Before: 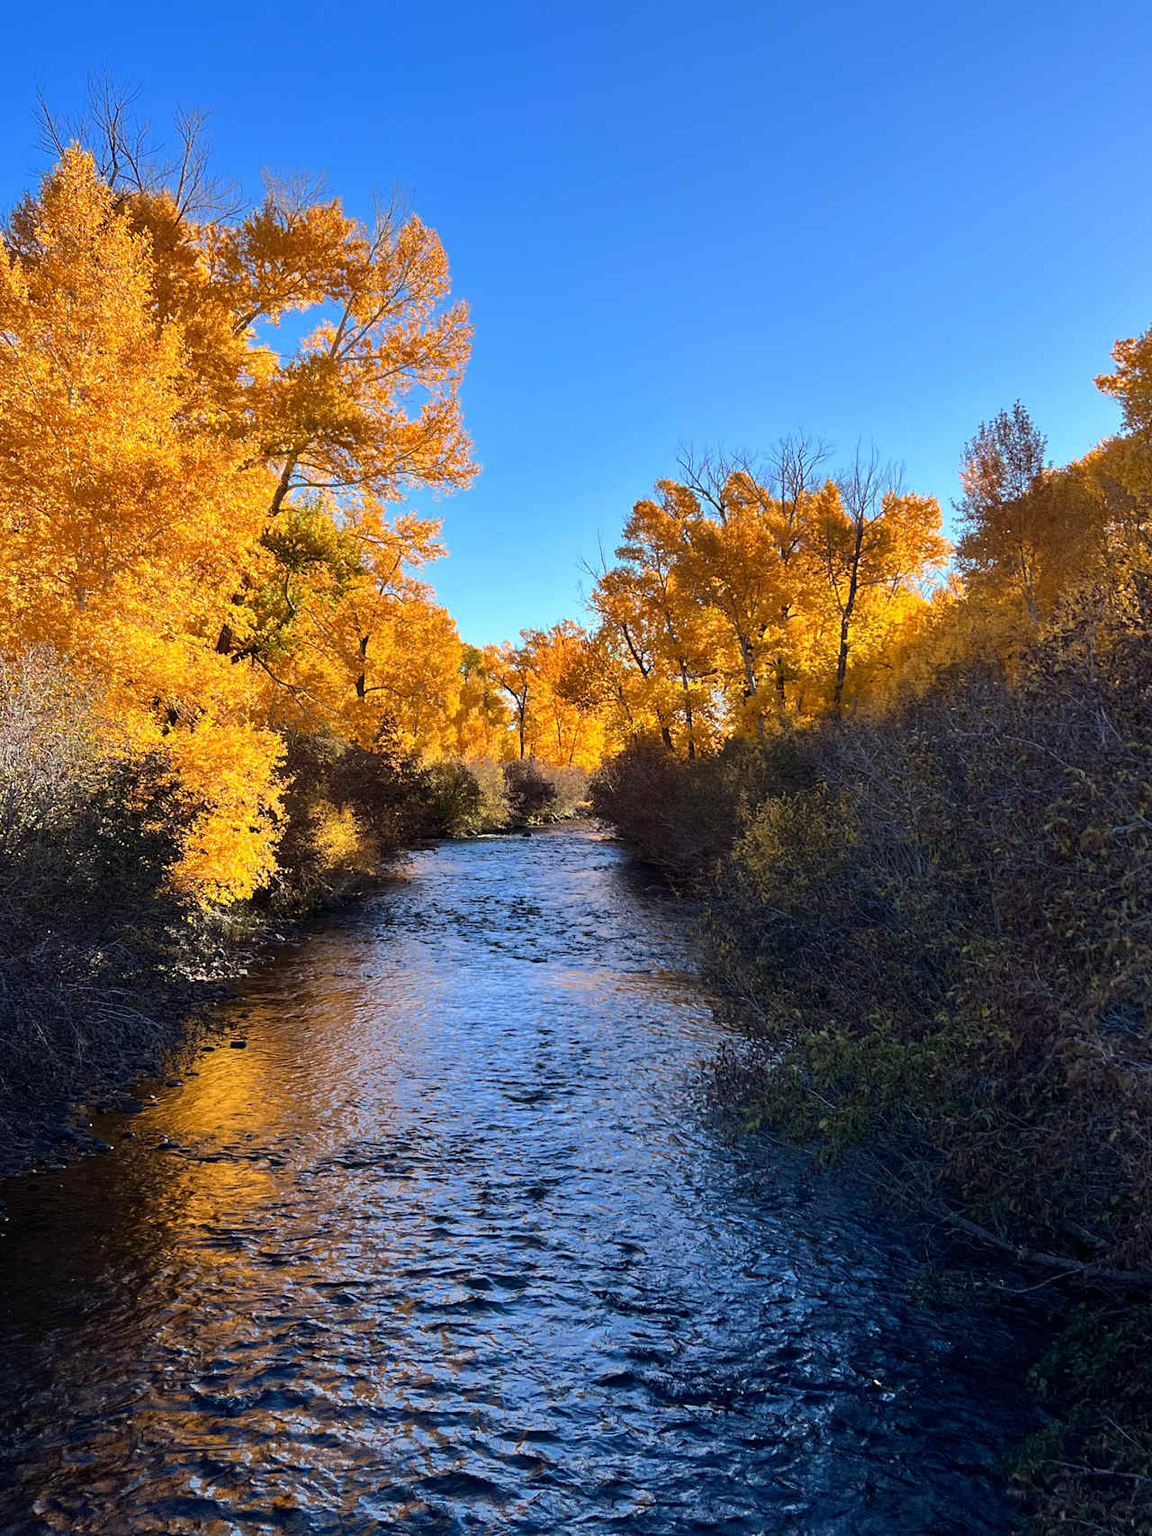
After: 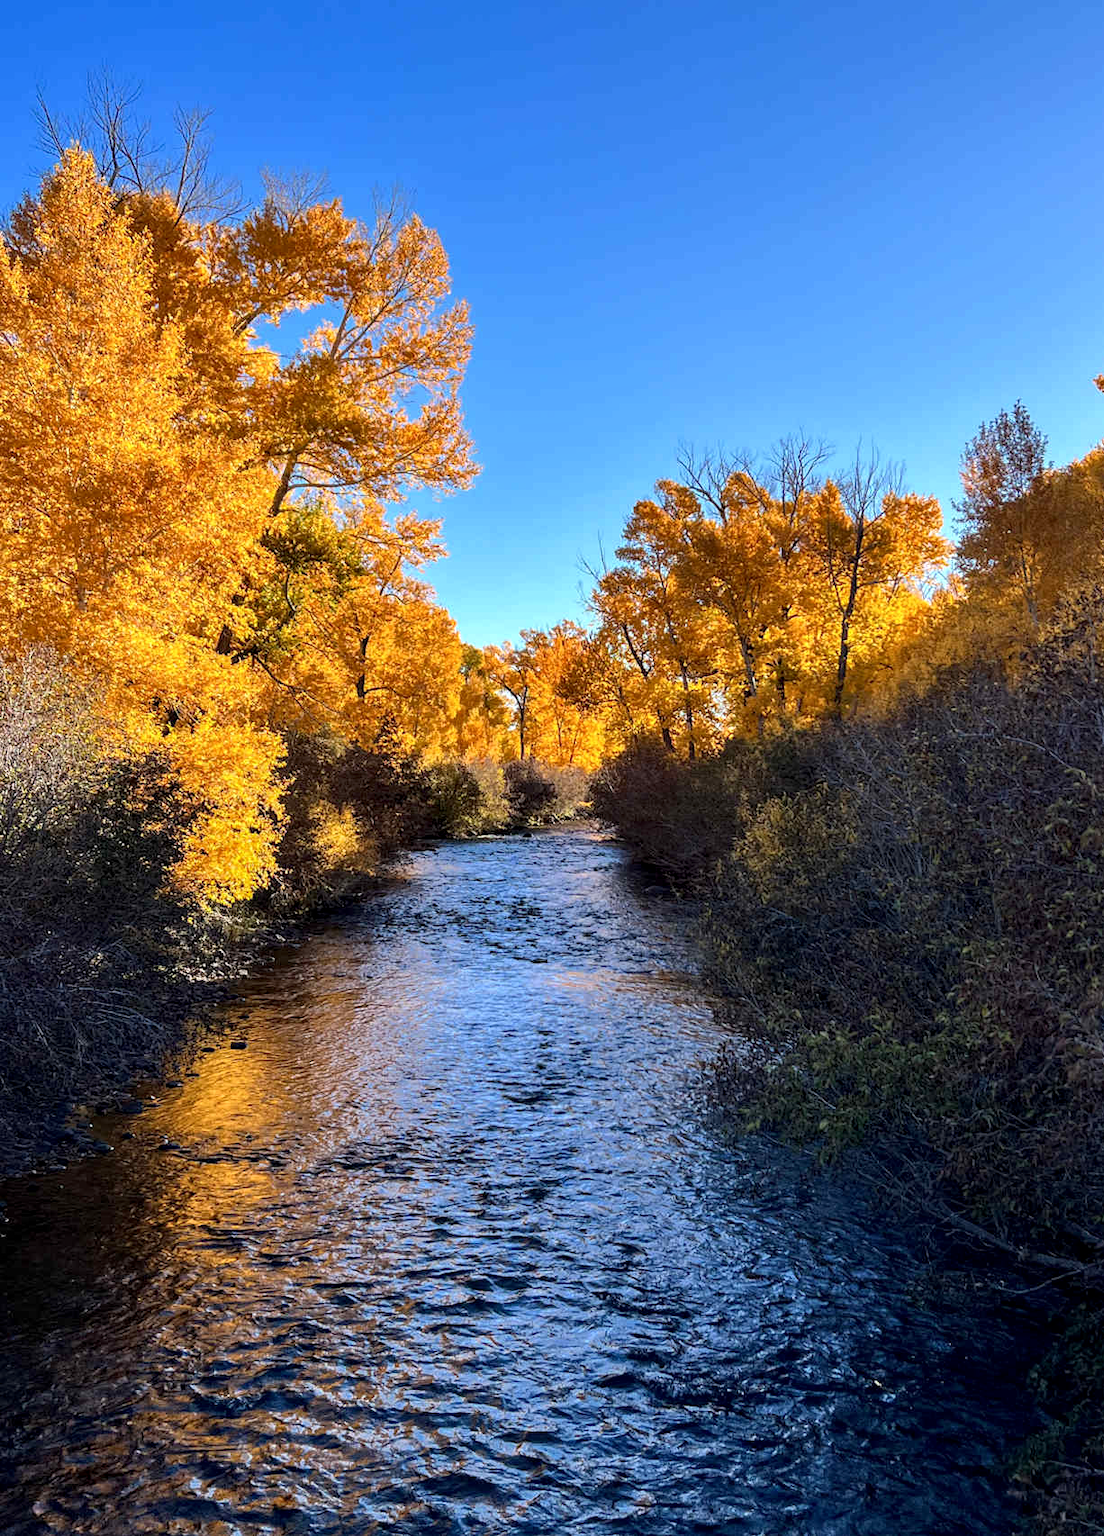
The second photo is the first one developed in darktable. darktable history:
local contrast: detail 130%
crop: right 4.126%, bottom 0.031%
